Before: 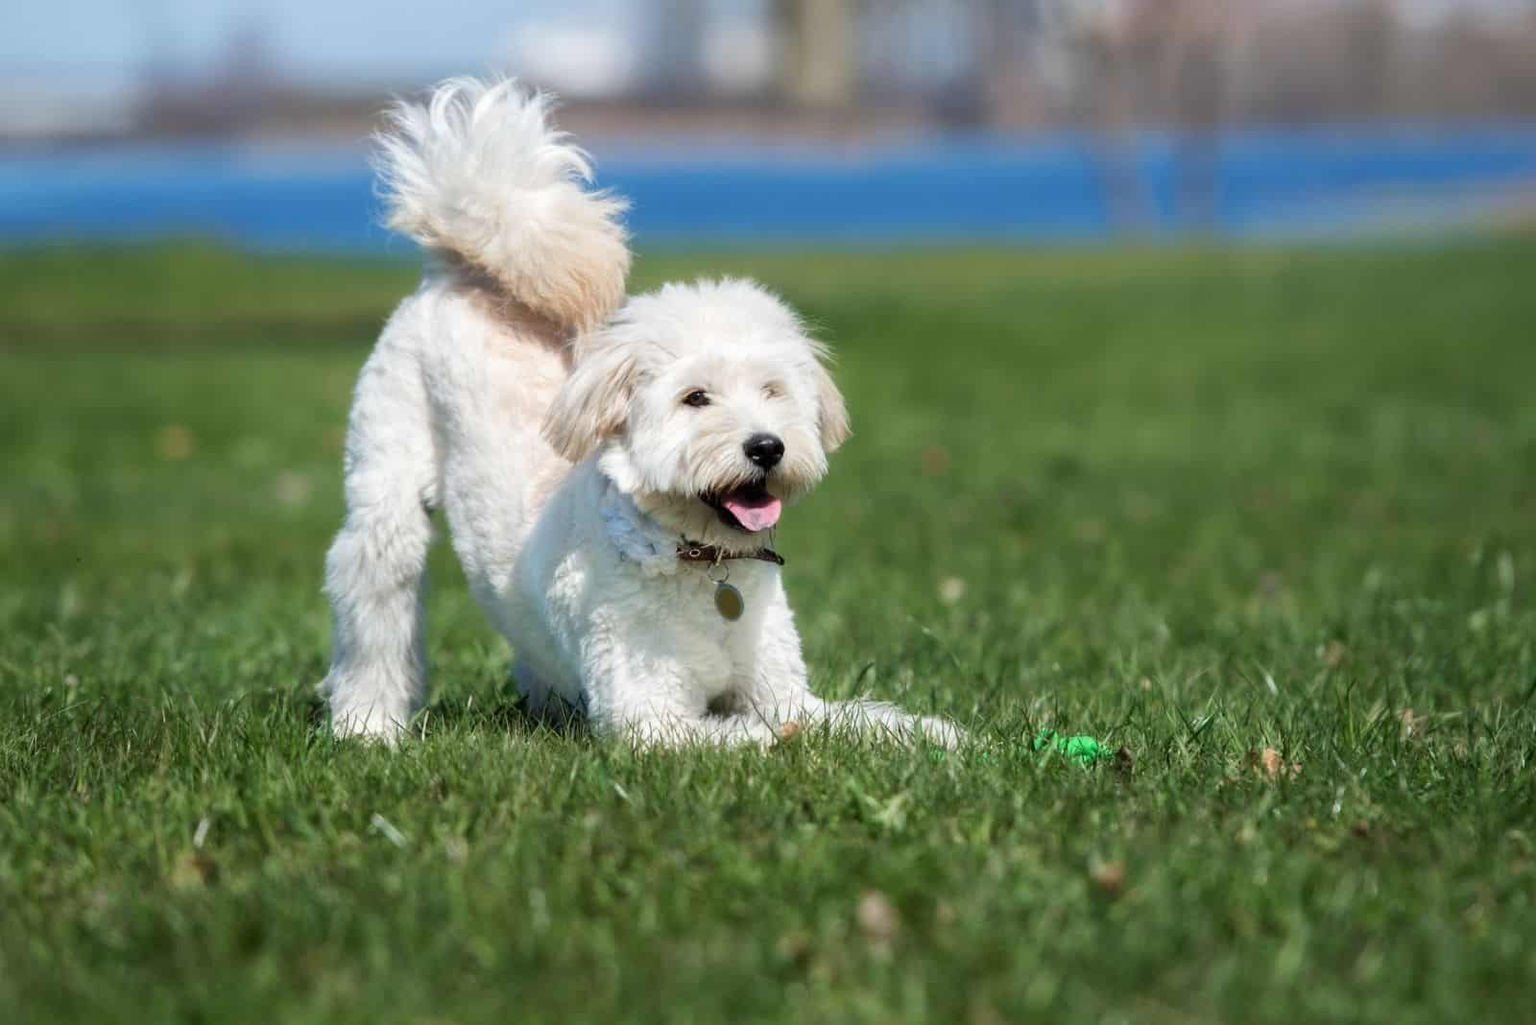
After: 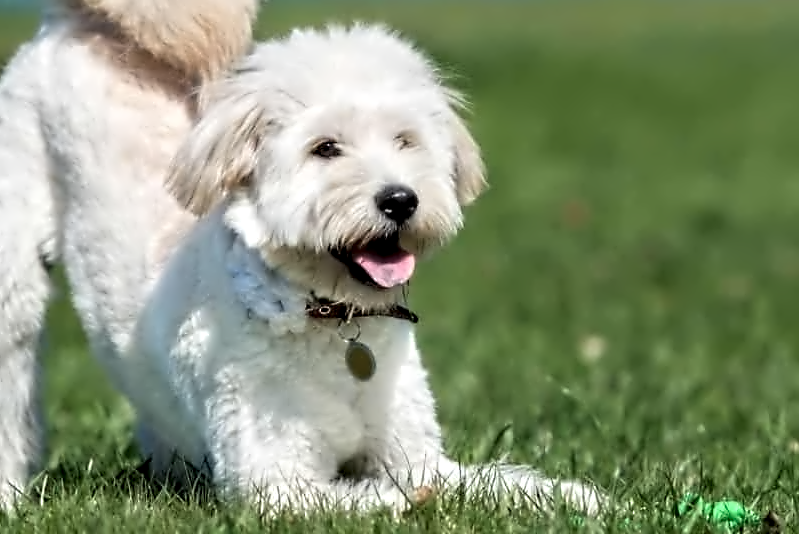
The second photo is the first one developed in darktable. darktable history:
crop: left 25%, top 25%, right 25%, bottom 25%
contrast equalizer: octaves 7, y [[0.5, 0.542, 0.583, 0.625, 0.667, 0.708], [0.5 ×6], [0.5 ×6], [0, 0.033, 0.067, 0.1, 0.133, 0.167], [0, 0.05, 0.1, 0.15, 0.2, 0.25]]
